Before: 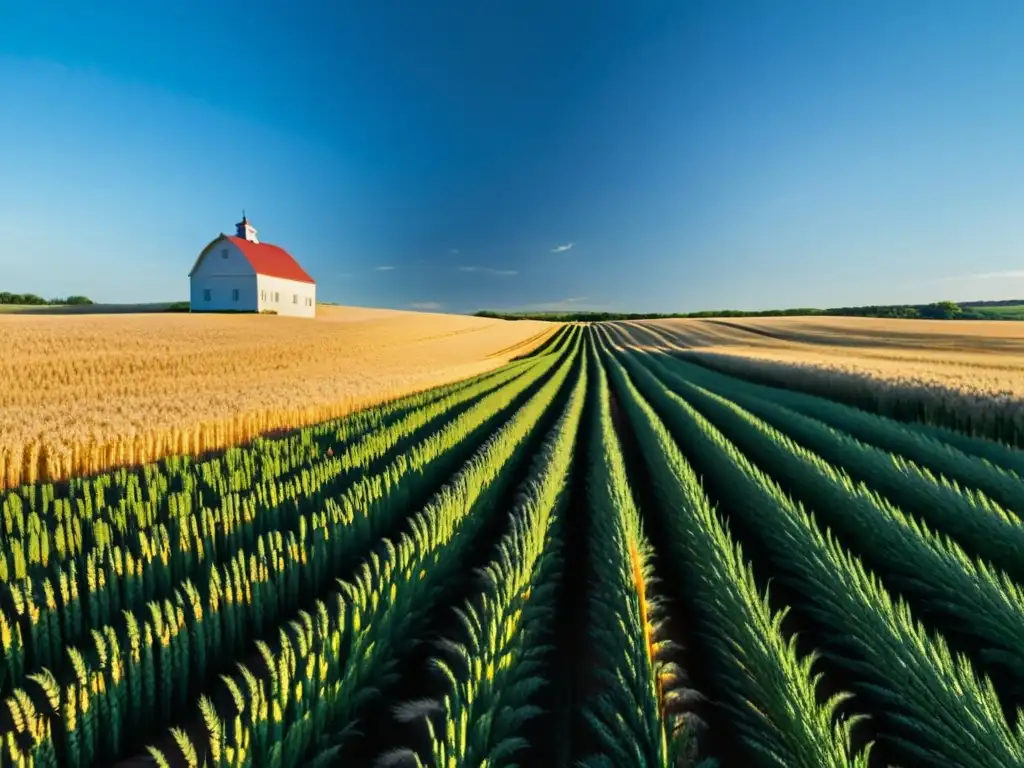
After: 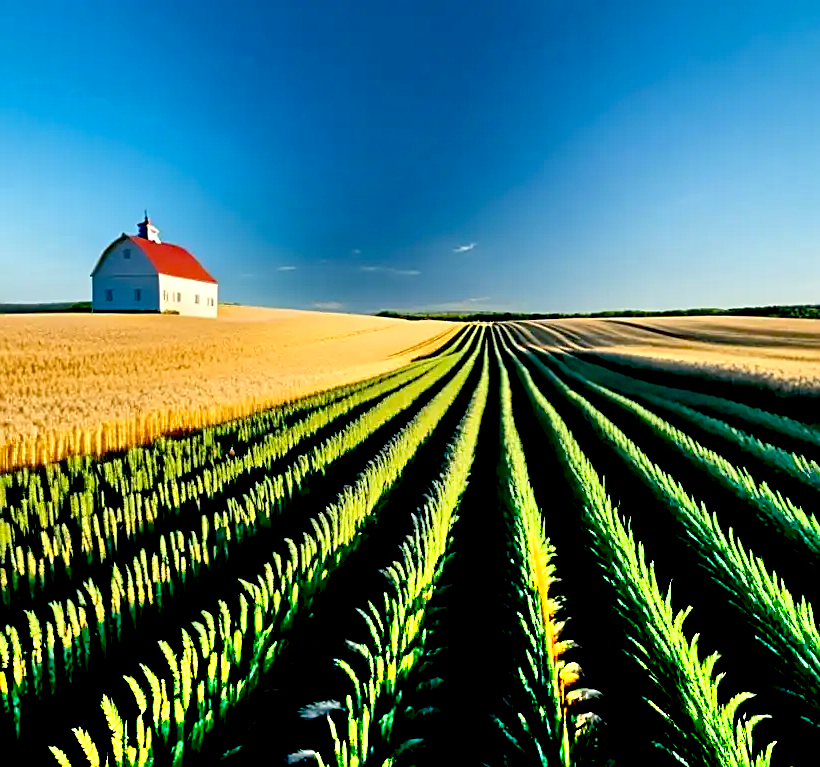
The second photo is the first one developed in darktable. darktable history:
exposure: black level correction 0.032, exposure 0.33 EV, compensate exposure bias true, compensate highlight preservation false
shadows and highlights: soften with gaussian
sharpen: on, module defaults
crop and rotate: left 9.591%, right 10.243%
